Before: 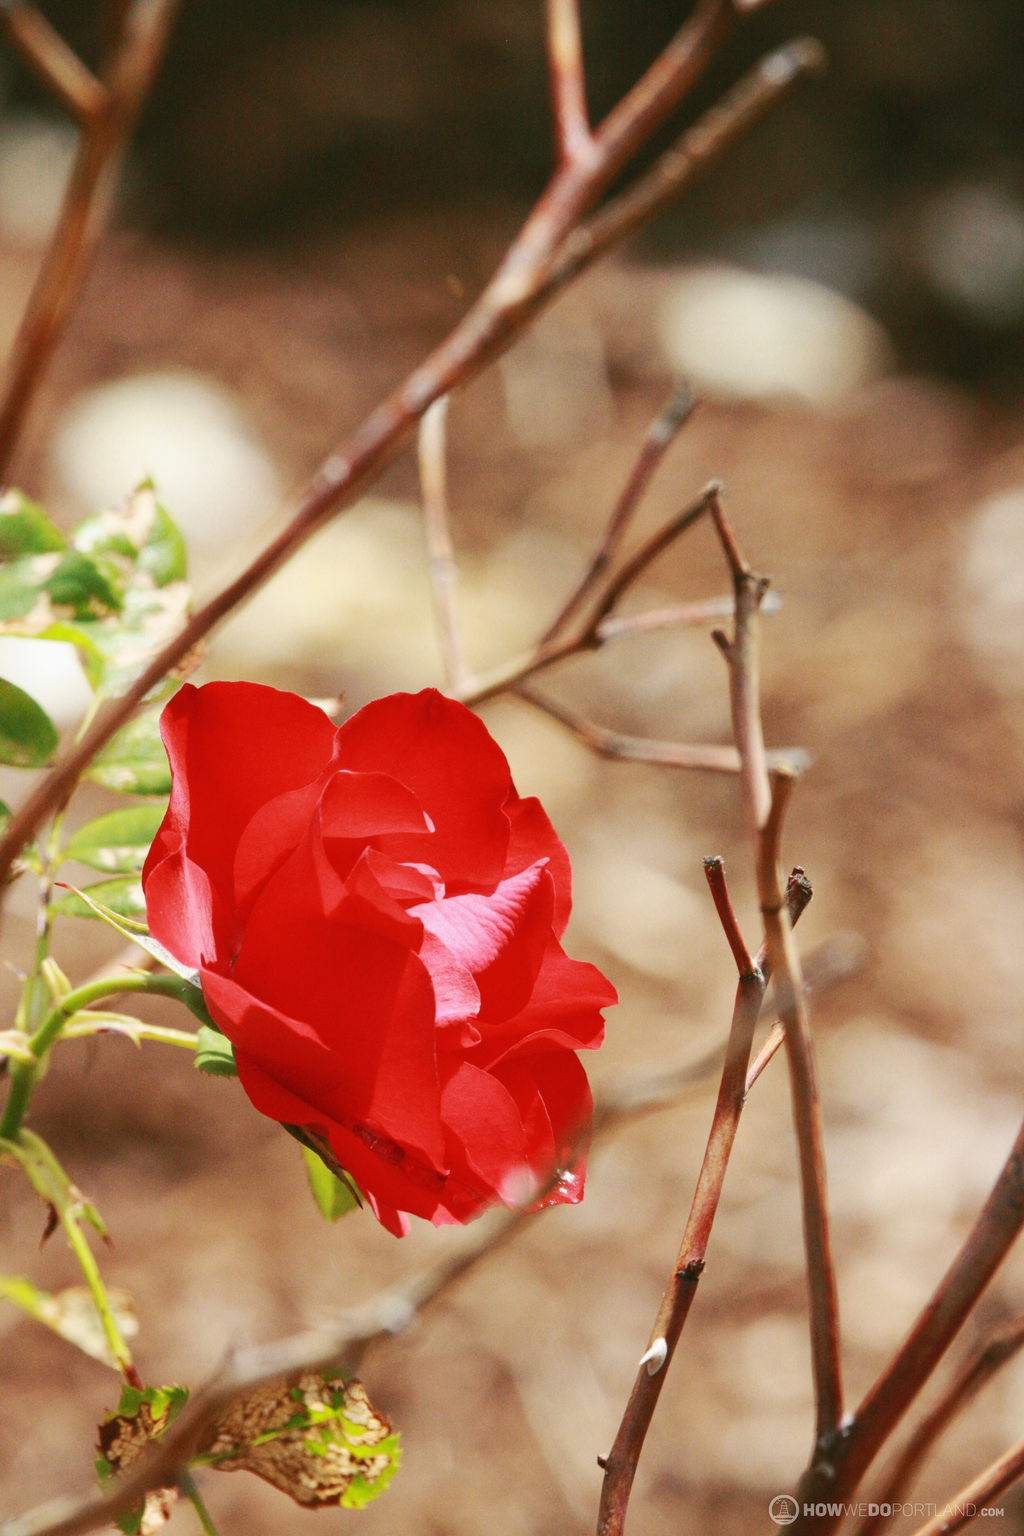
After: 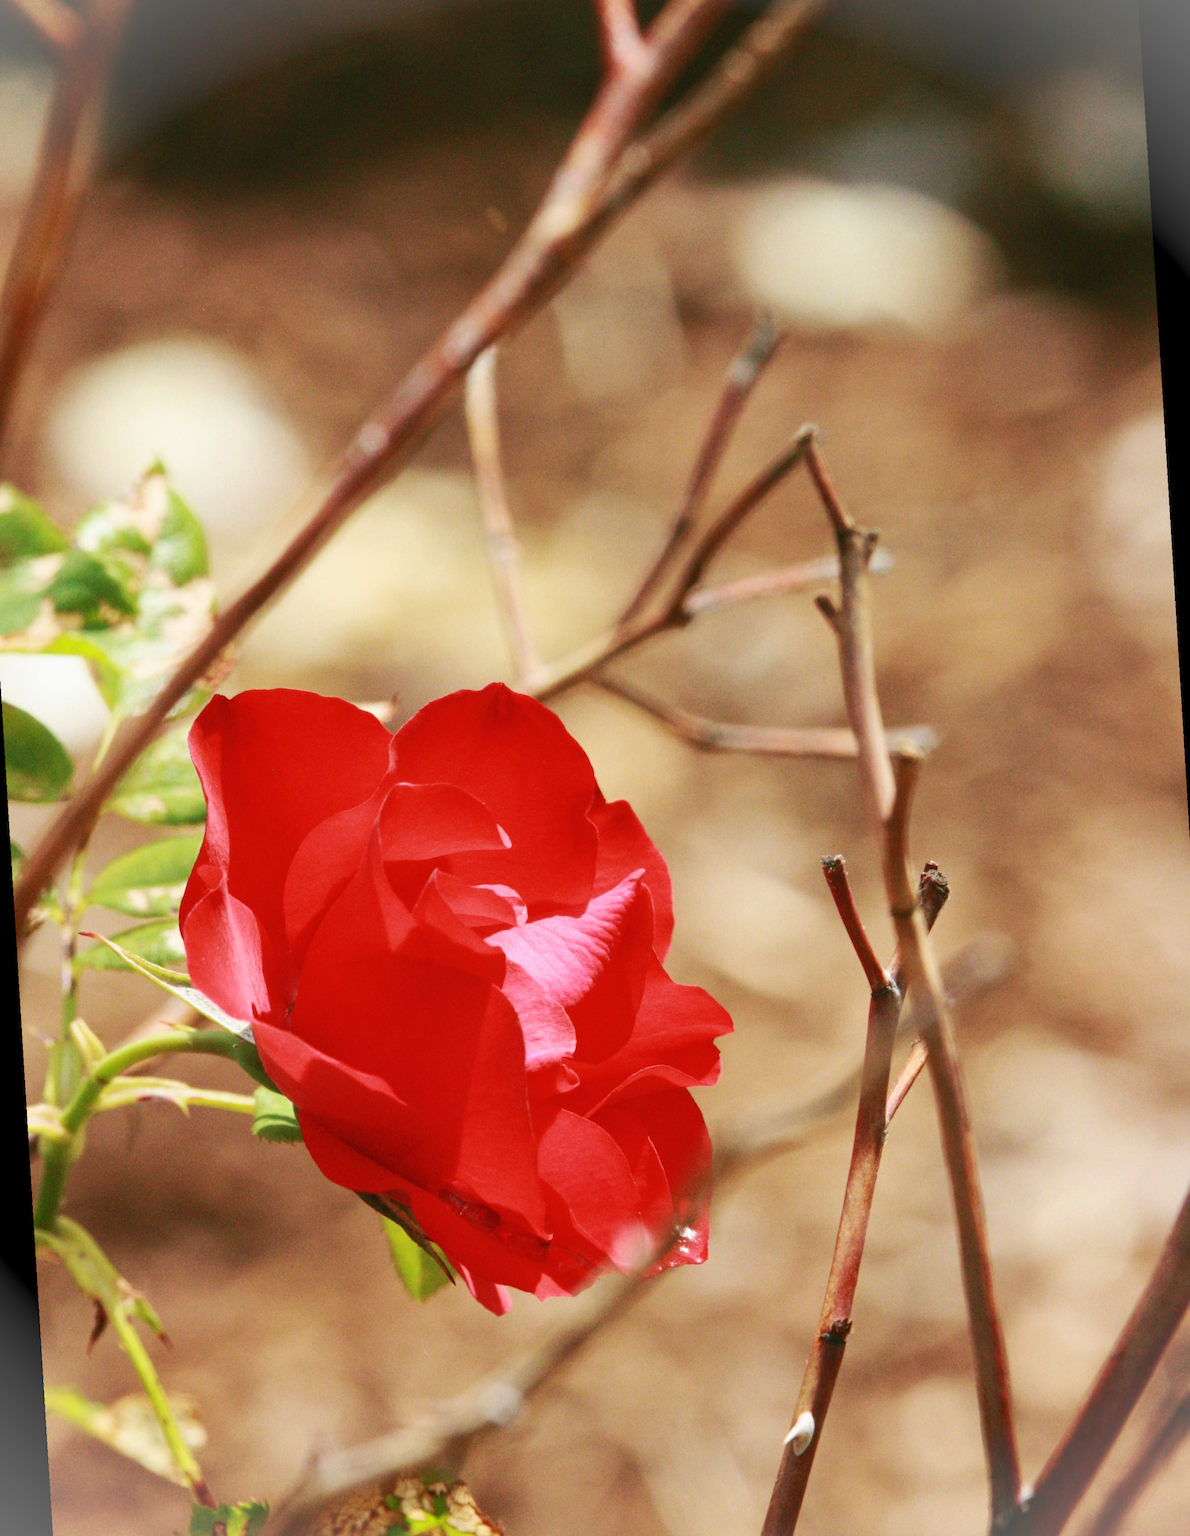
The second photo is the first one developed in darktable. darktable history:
vignetting: fall-off start 100%, brightness 0.3, saturation 0
velvia: on, module defaults
rotate and perspective: rotation -3.52°, crop left 0.036, crop right 0.964, crop top 0.081, crop bottom 0.919
